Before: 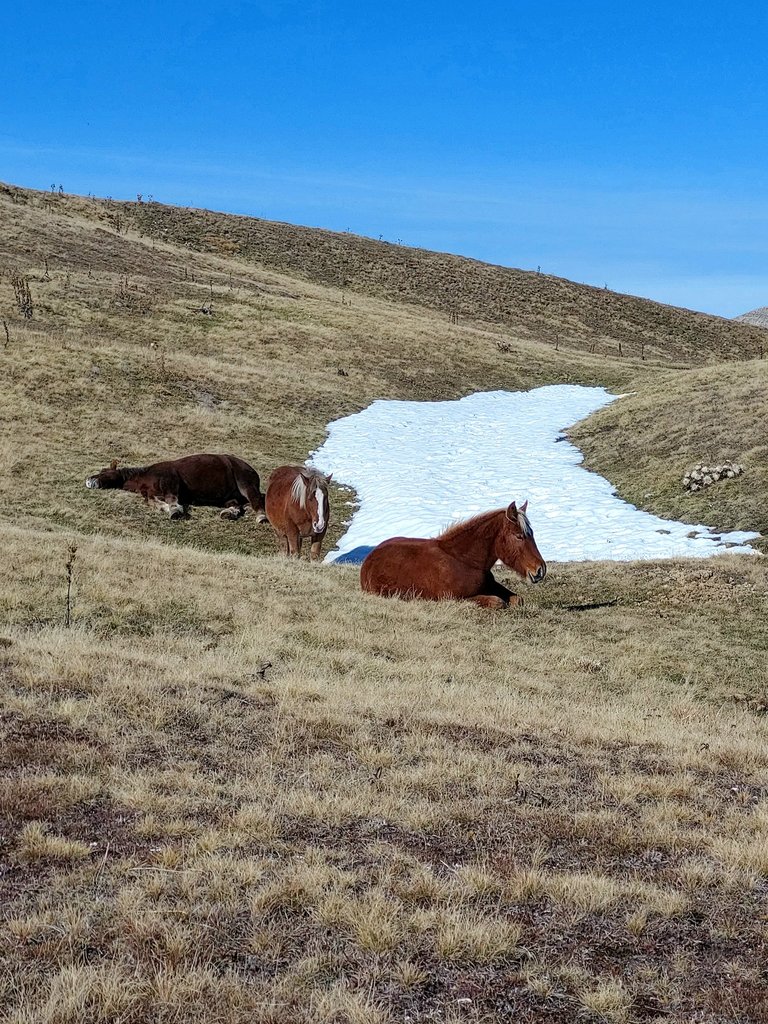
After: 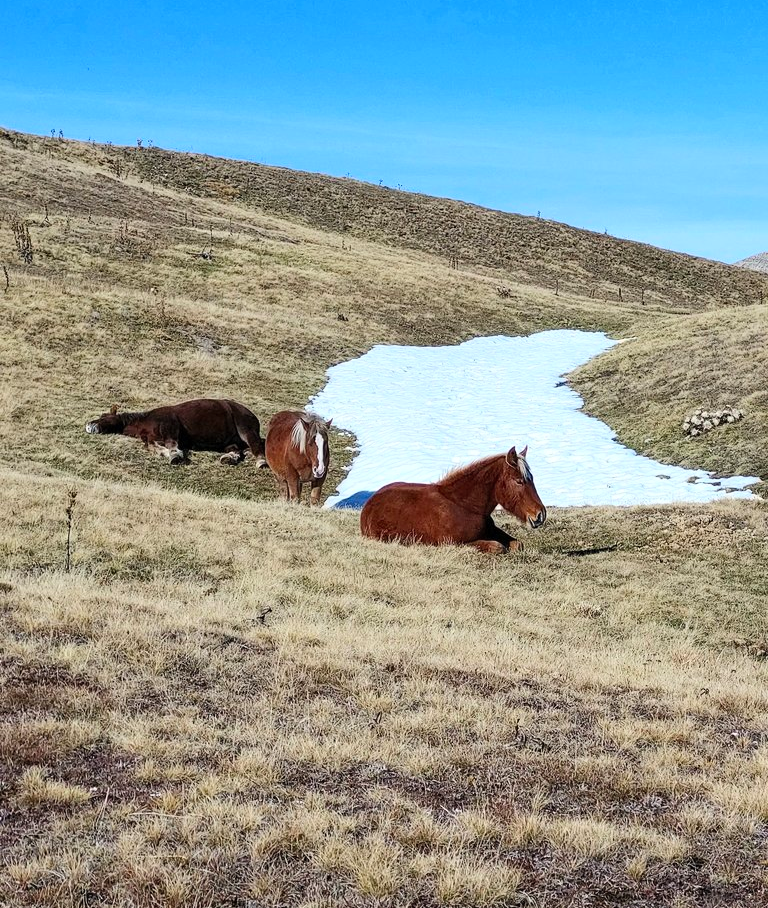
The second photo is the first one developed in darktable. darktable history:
crop and rotate: top 5.461%, bottom 5.84%
contrast brightness saturation: contrast 0.204, brightness 0.149, saturation 0.146
